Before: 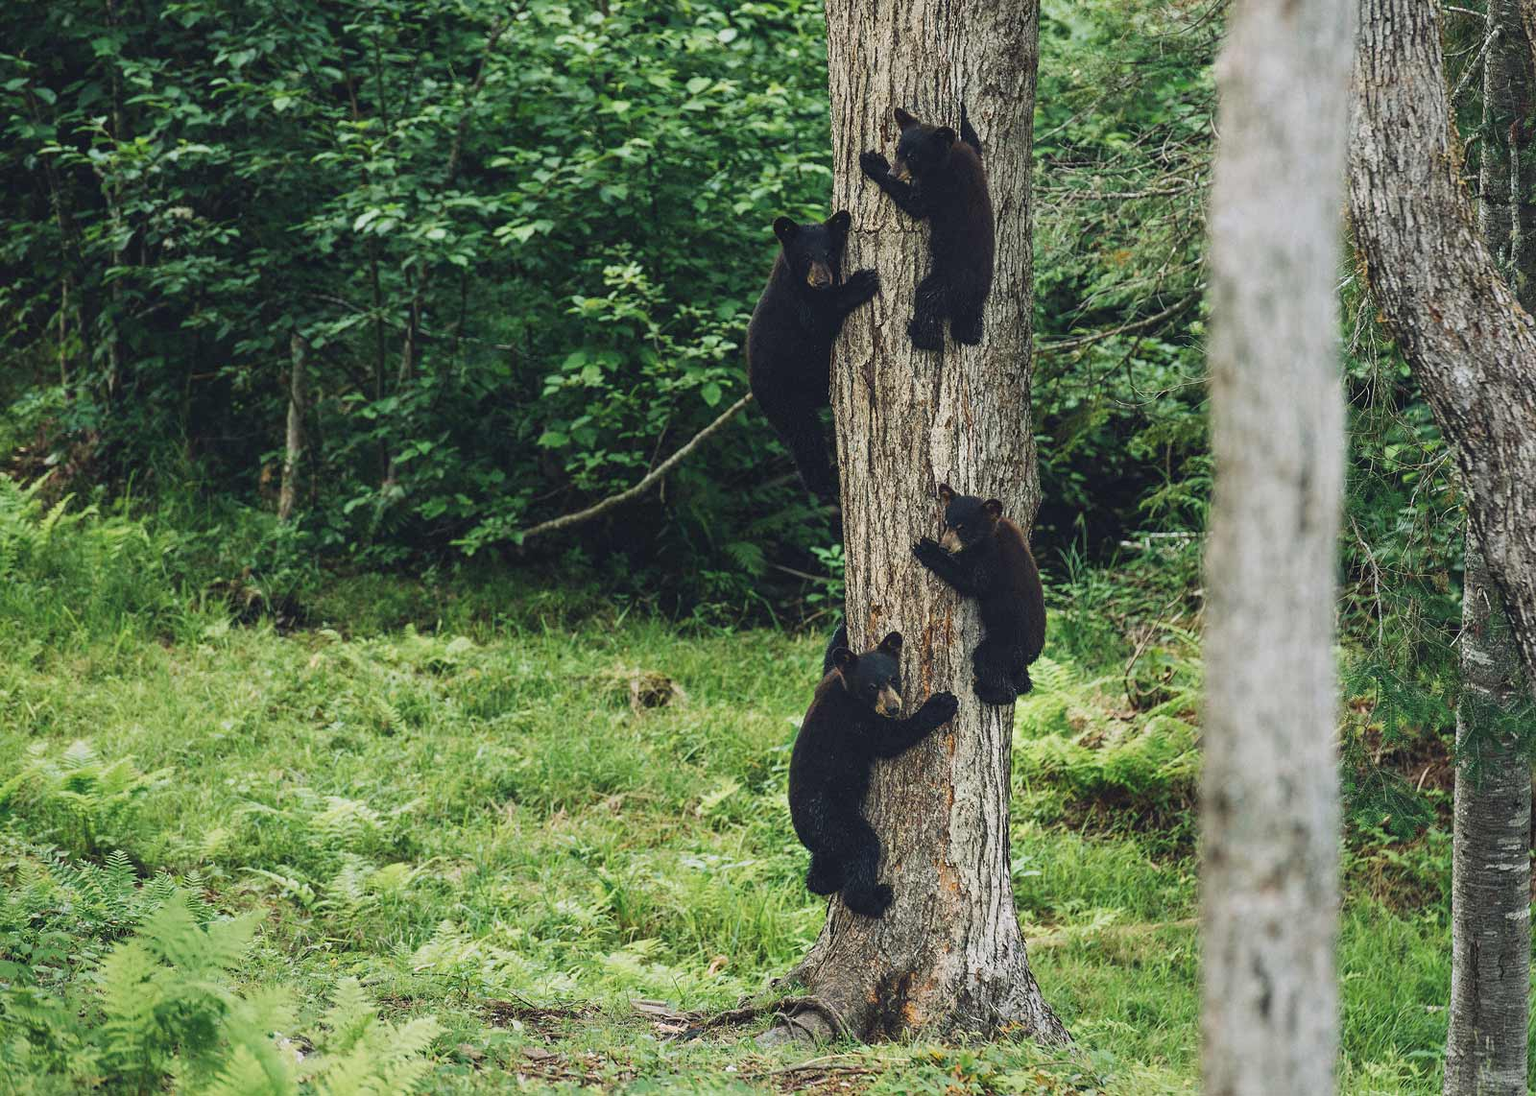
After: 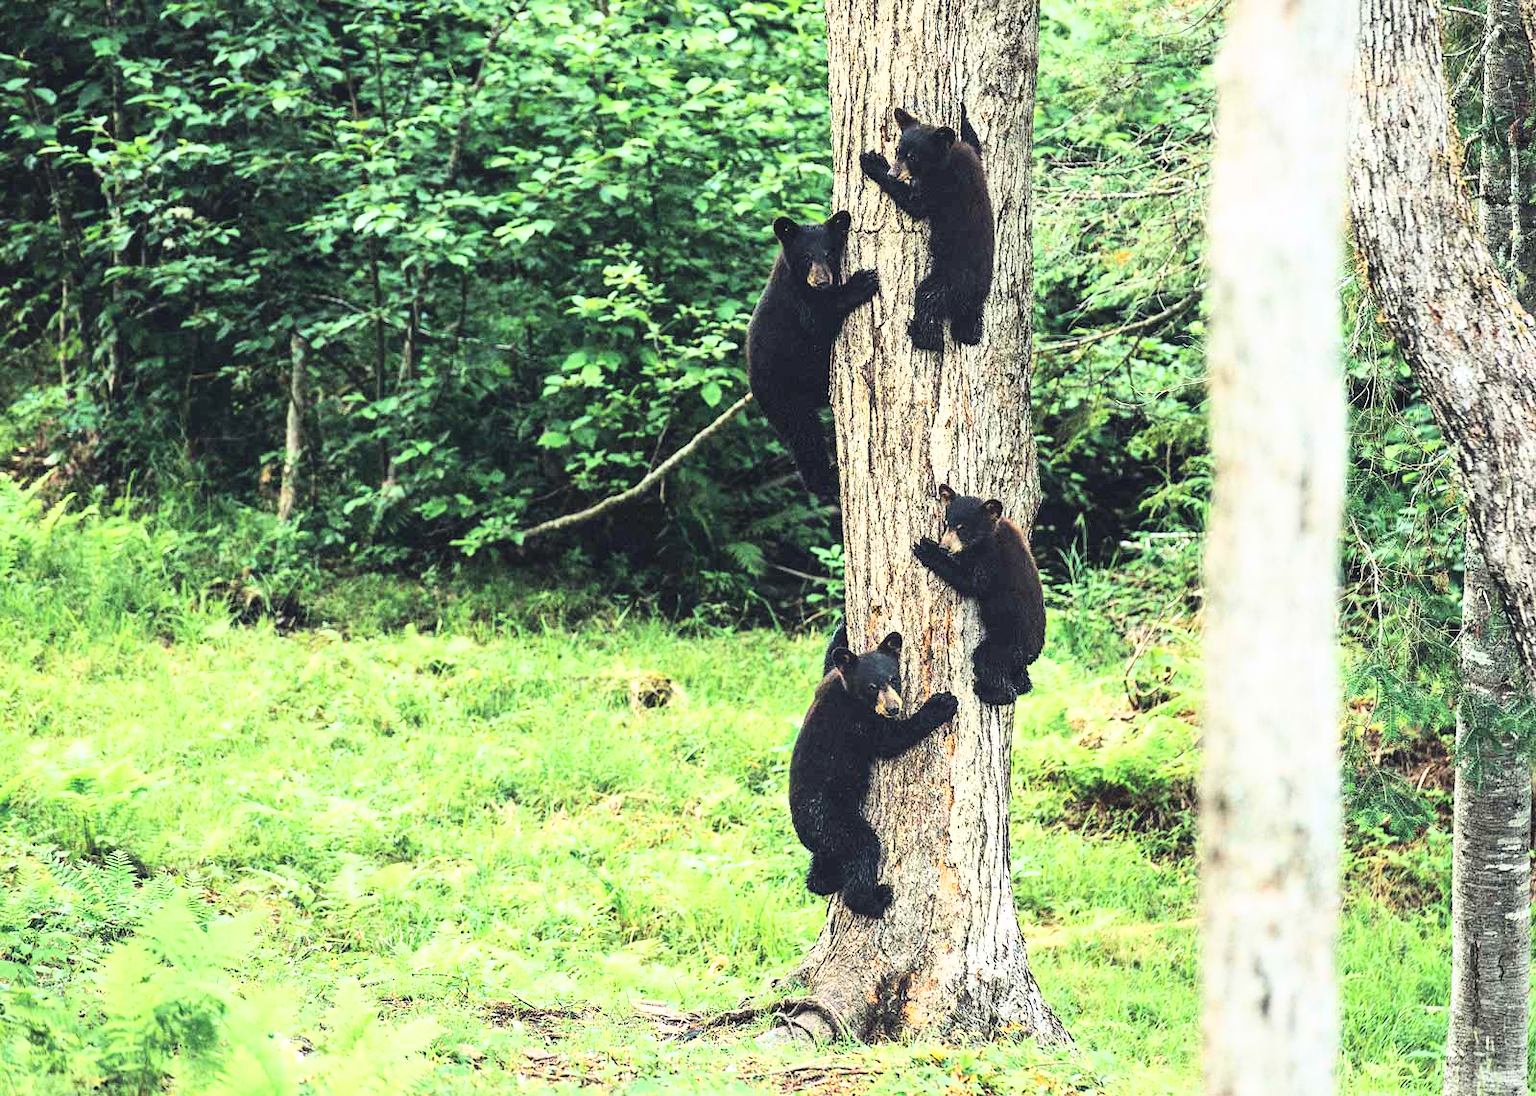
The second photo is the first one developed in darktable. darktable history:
exposure: black level correction 0, exposure 0.499 EV, compensate highlight preservation false
base curve: curves: ch0 [(0, 0) (0.007, 0.004) (0.027, 0.03) (0.046, 0.07) (0.207, 0.54) (0.442, 0.872) (0.673, 0.972) (1, 1)]
